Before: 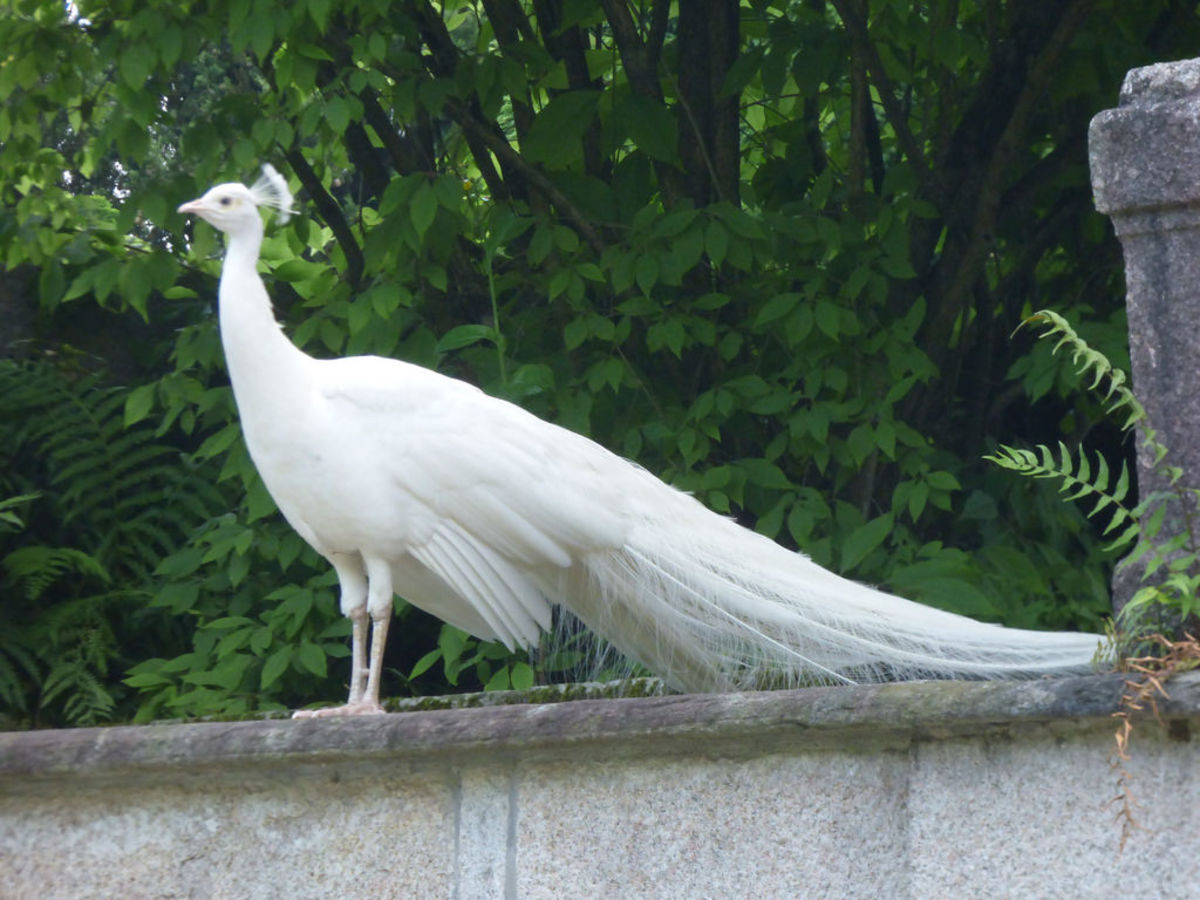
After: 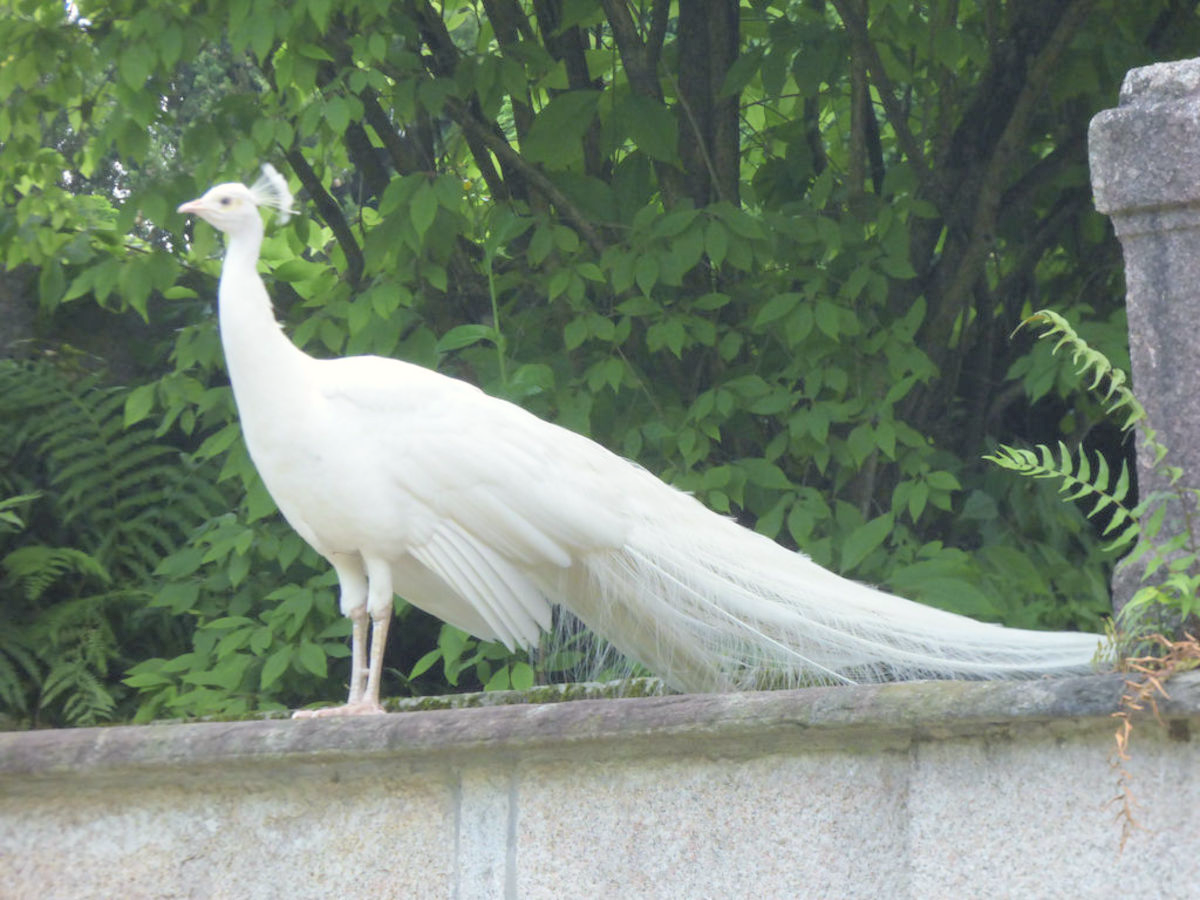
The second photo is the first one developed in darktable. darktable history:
contrast brightness saturation: brightness 0.28
color correction: highlights b* 3
